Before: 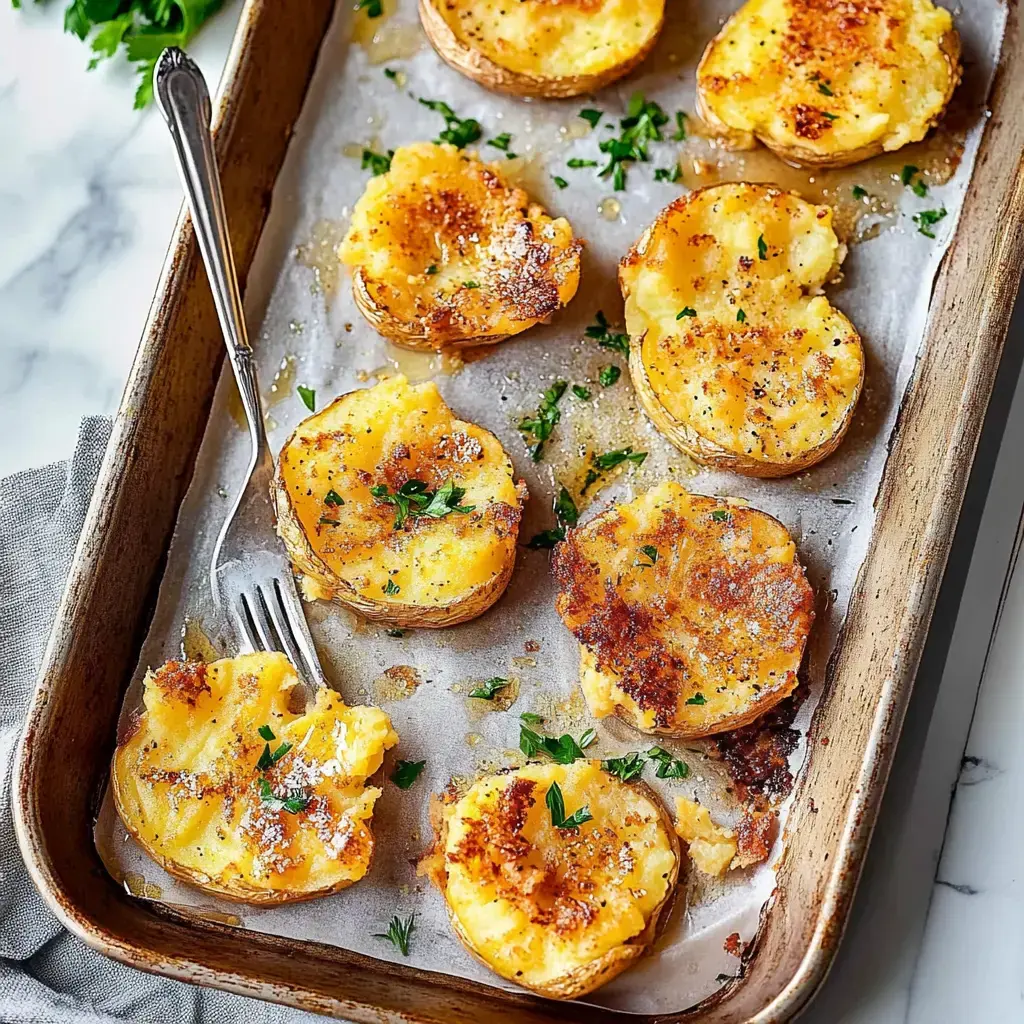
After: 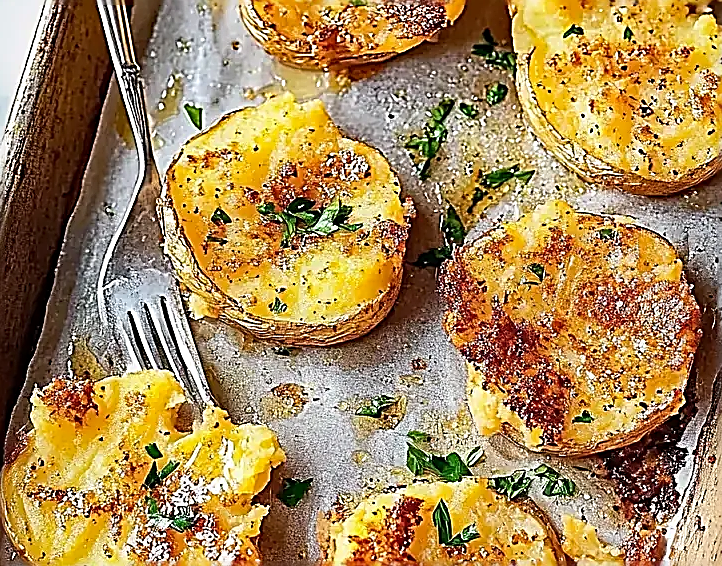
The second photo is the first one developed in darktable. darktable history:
crop: left 11.123%, top 27.61%, right 18.3%, bottom 17.034%
haze removal: compatibility mode true, adaptive false
sharpen: amount 2
